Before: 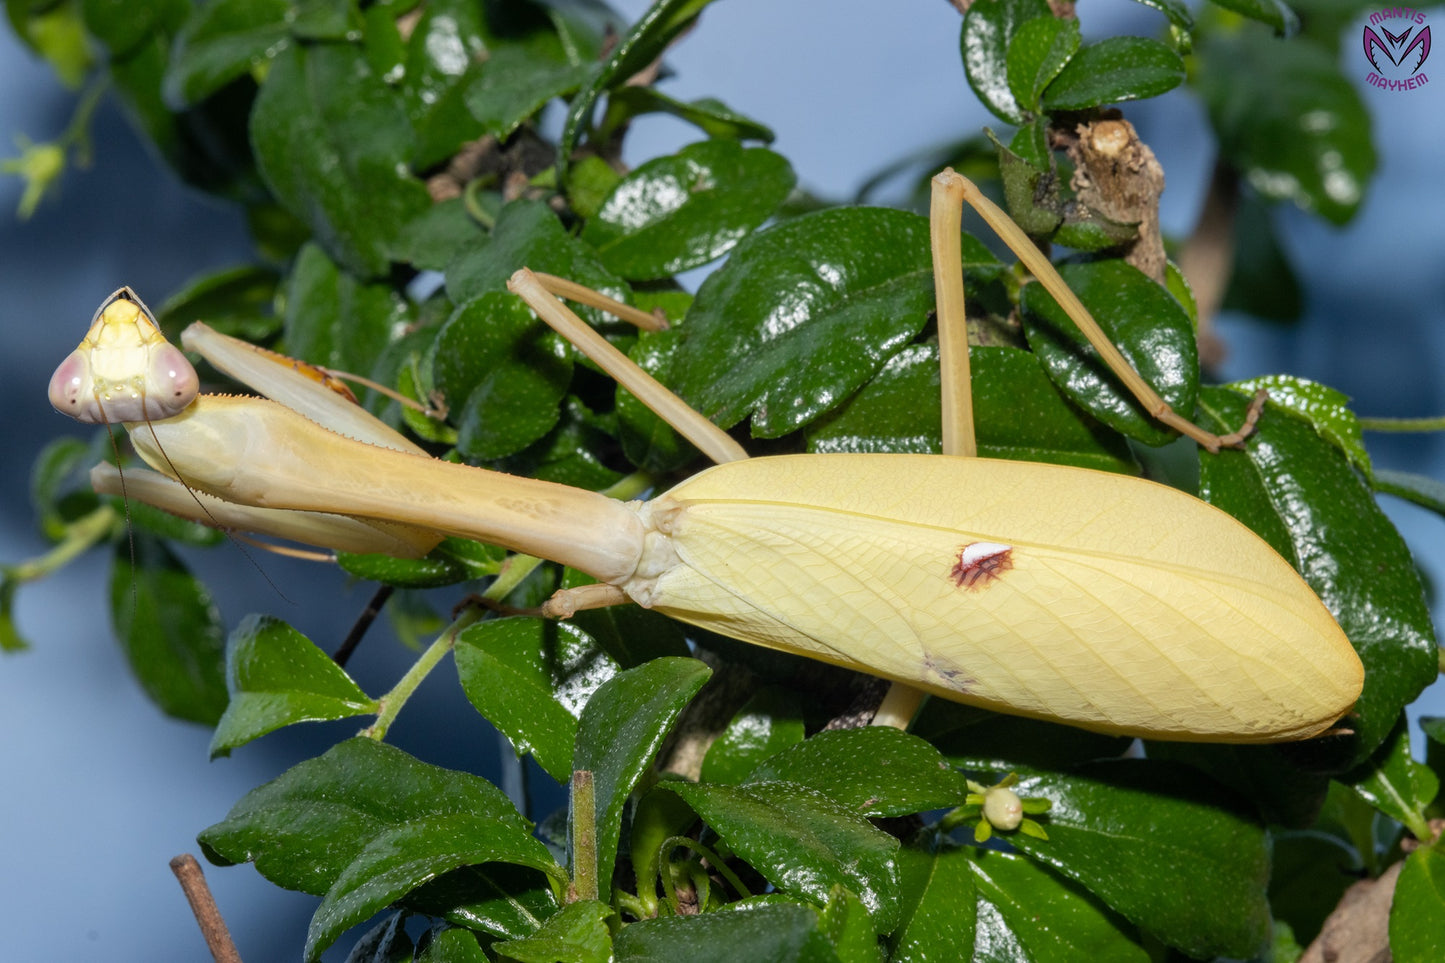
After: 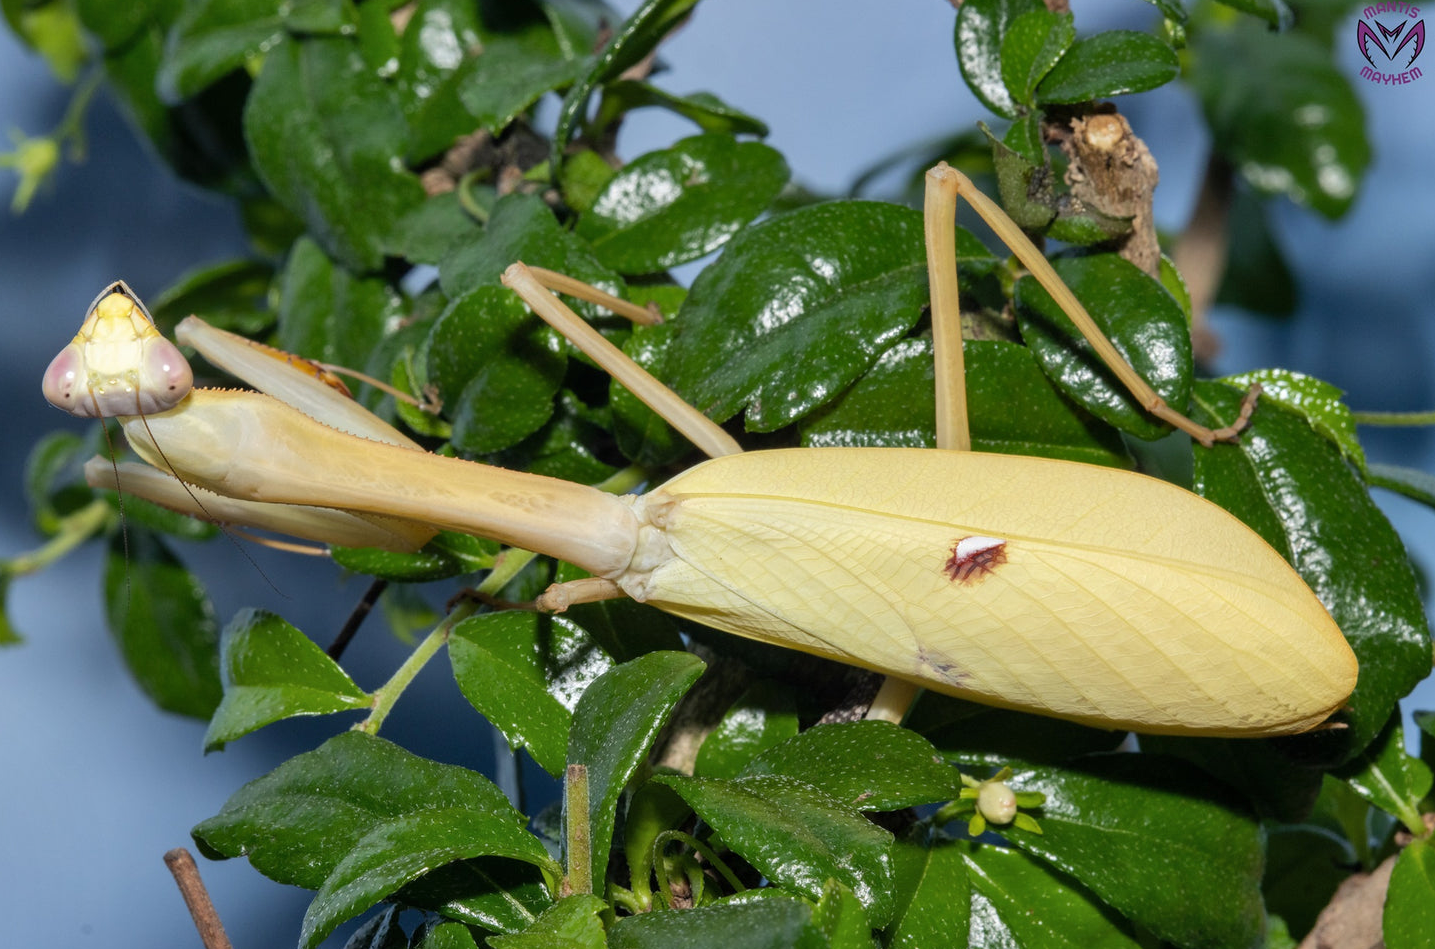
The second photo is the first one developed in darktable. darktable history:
shadows and highlights: soften with gaussian
crop: left 0.422%, top 0.667%, right 0.233%, bottom 0.751%
